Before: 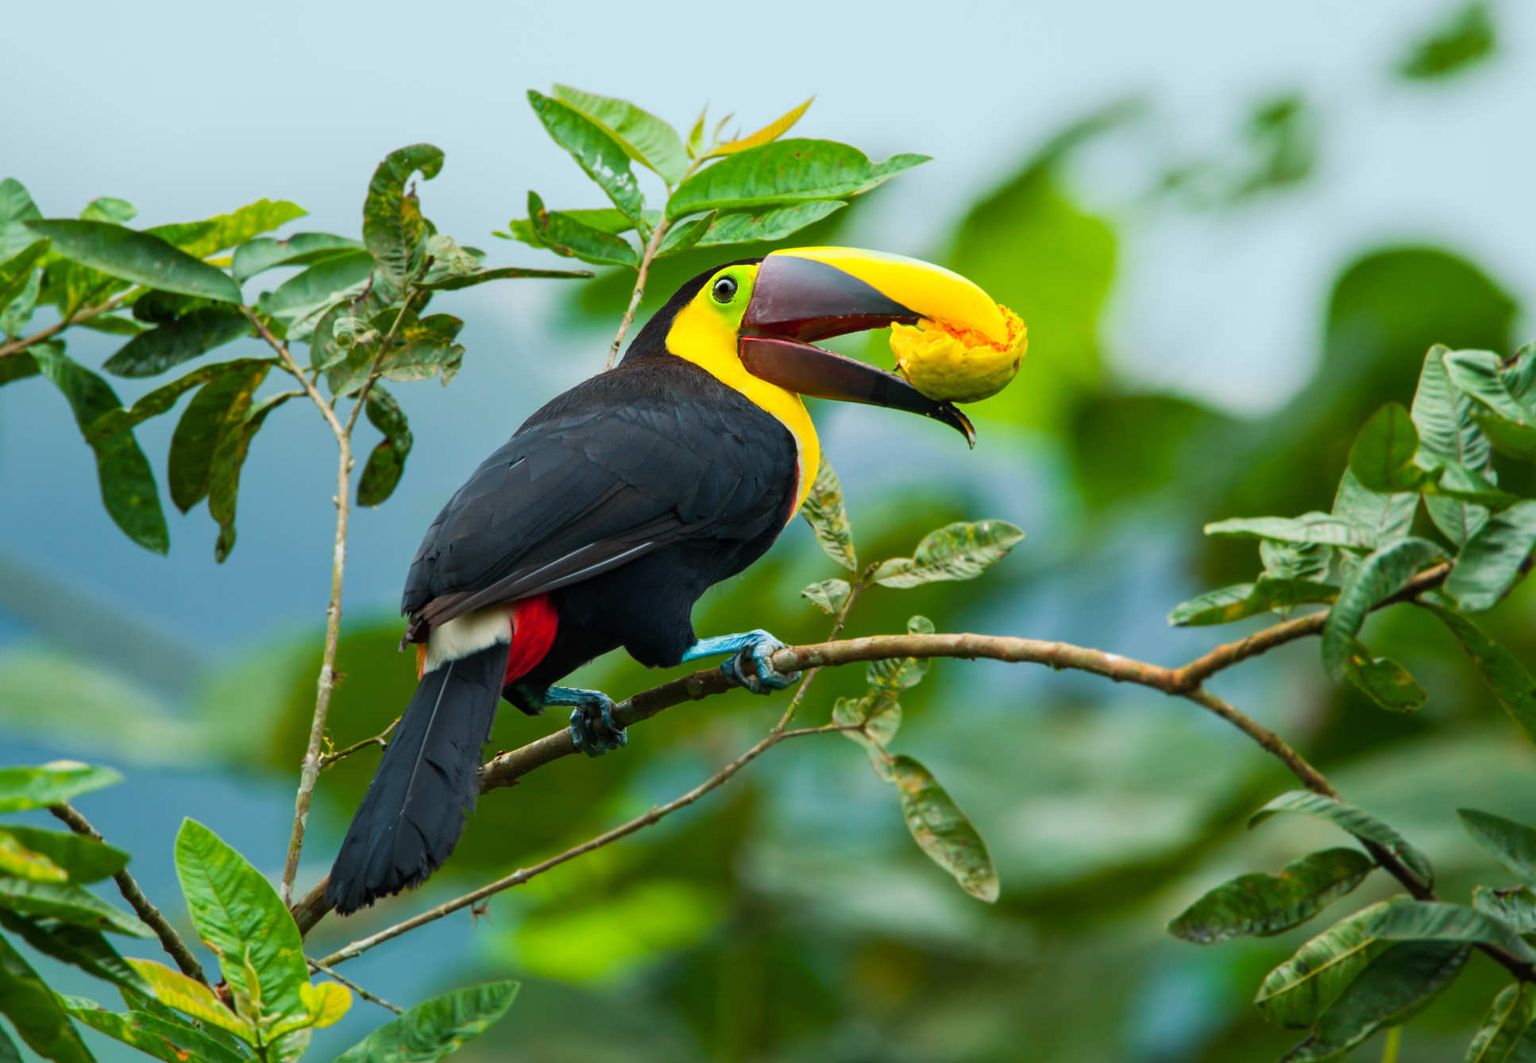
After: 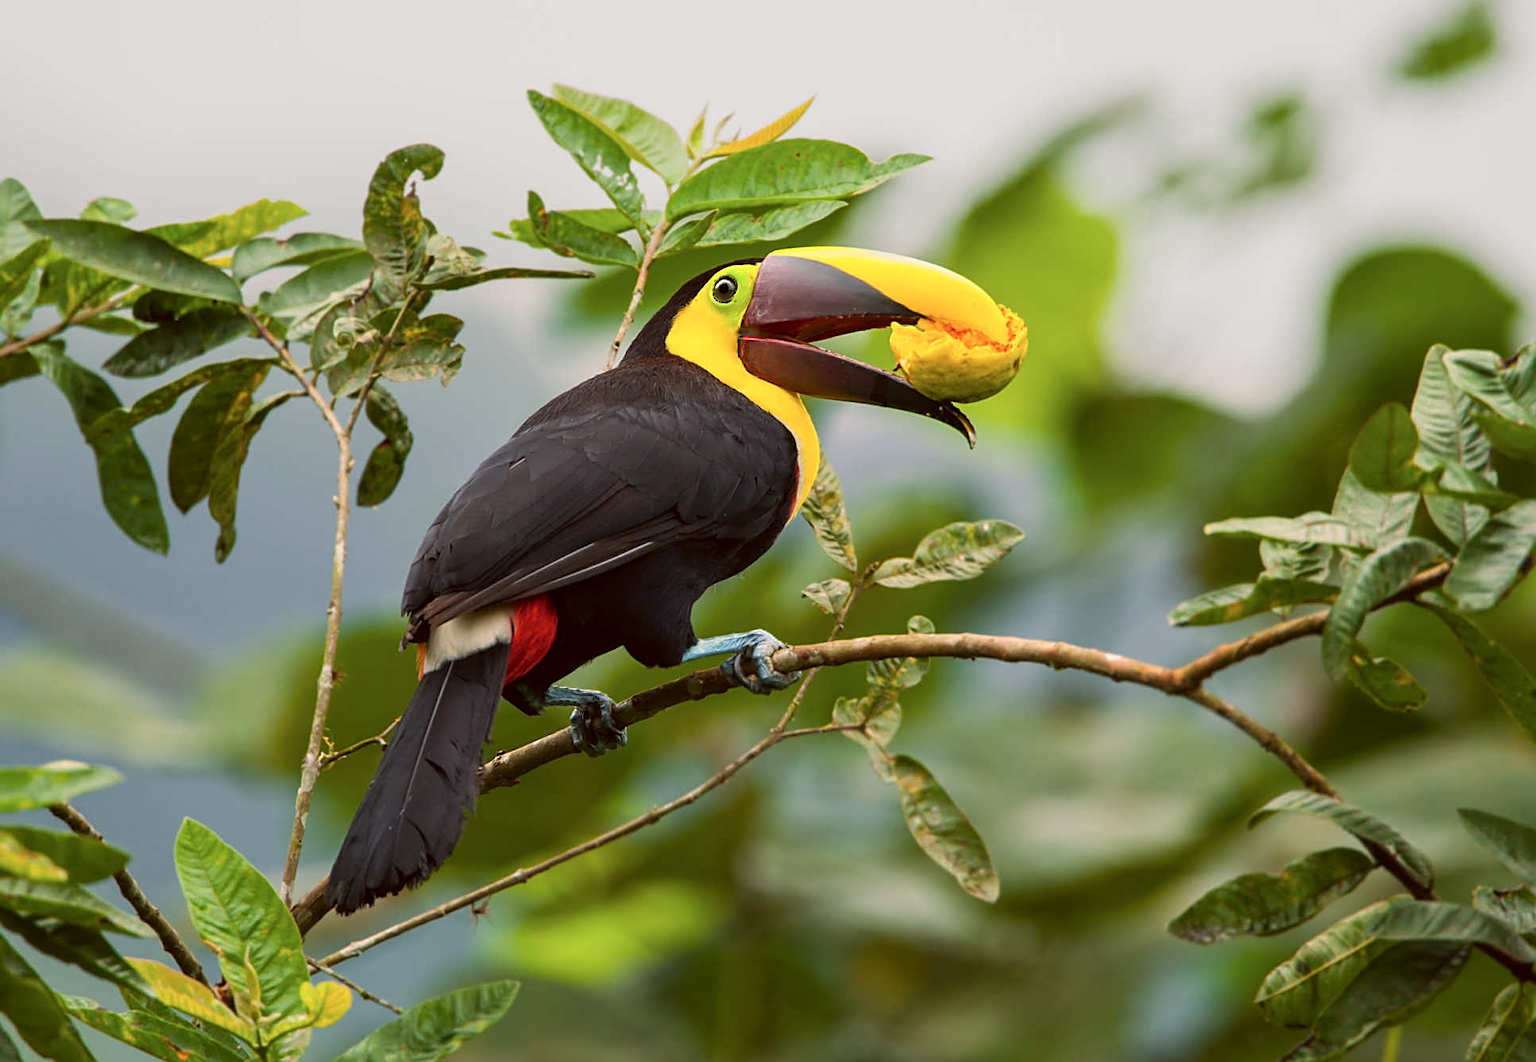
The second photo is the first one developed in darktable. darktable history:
sharpen: on, module defaults
color correction: highlights a* 10.21, highlights b* 9.79, shadows a* 8.61, shadows b* 7.88, saturation 0.8
